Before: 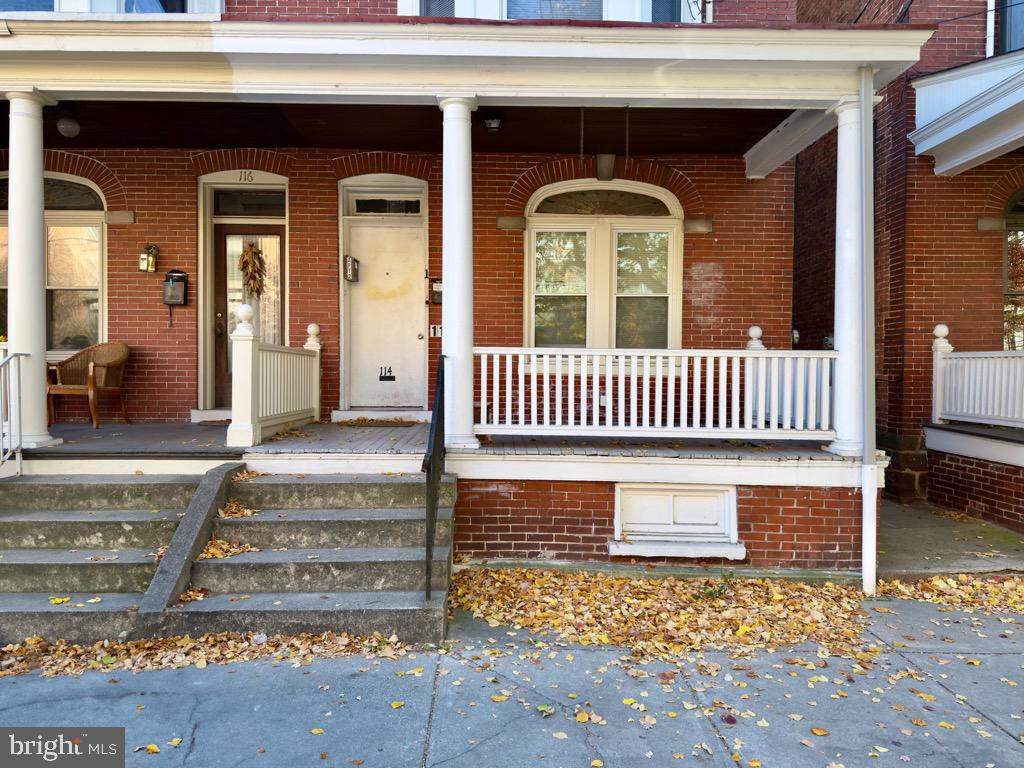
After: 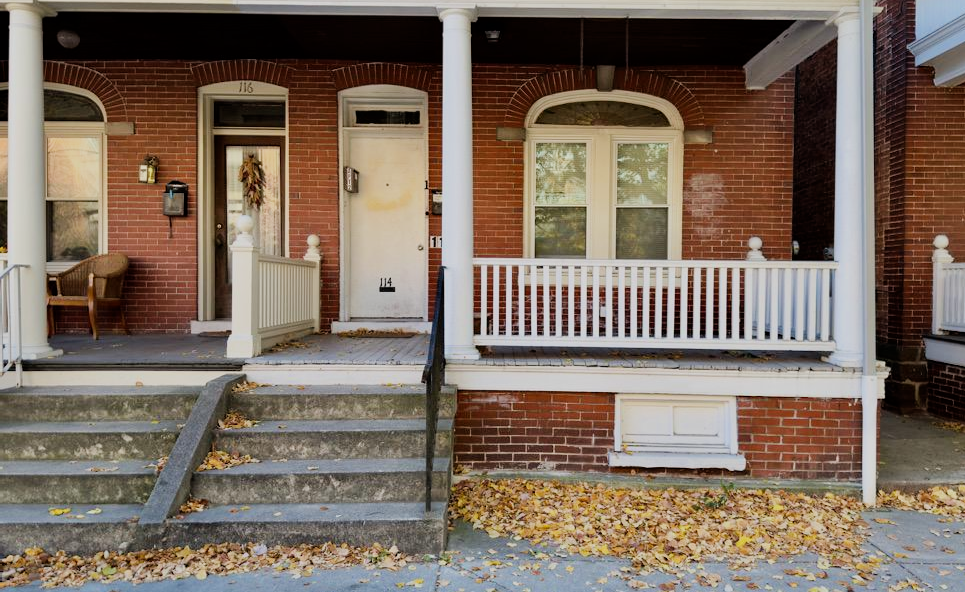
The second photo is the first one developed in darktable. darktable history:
crop and rotate: angle 0.03°, top 11.643%, right 5.651%, bottom 11.189%
filmic rgb: black relative exposure -7.65 EV, white relative exposure 4.56 EV, hardness 3.61, contrast 1.05
